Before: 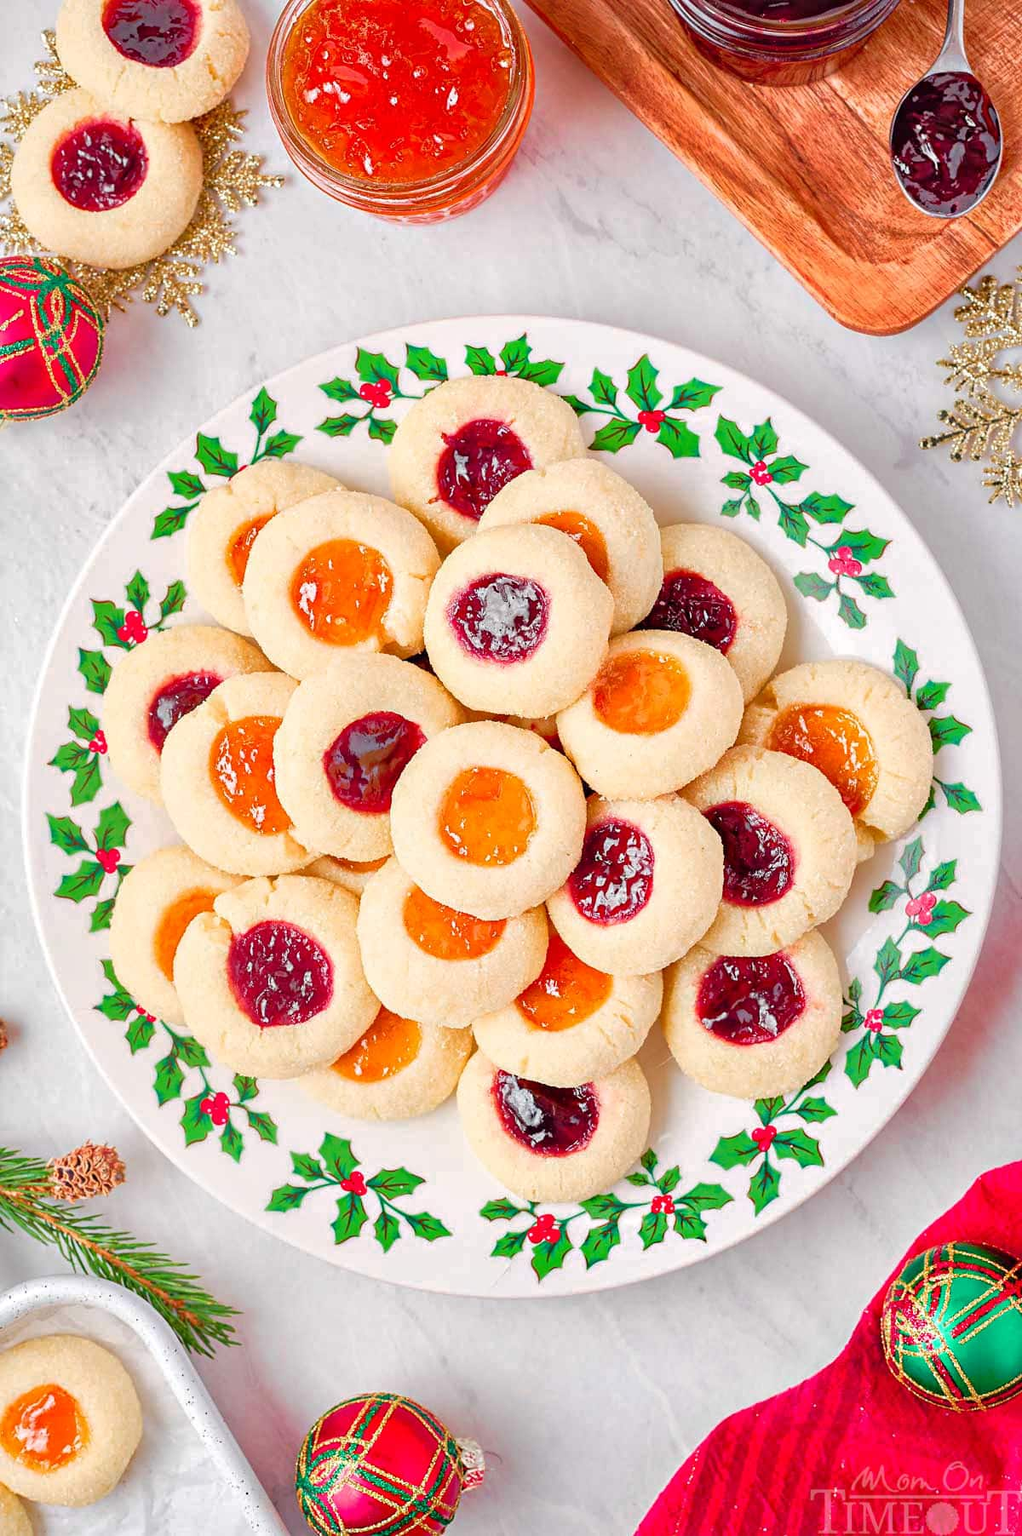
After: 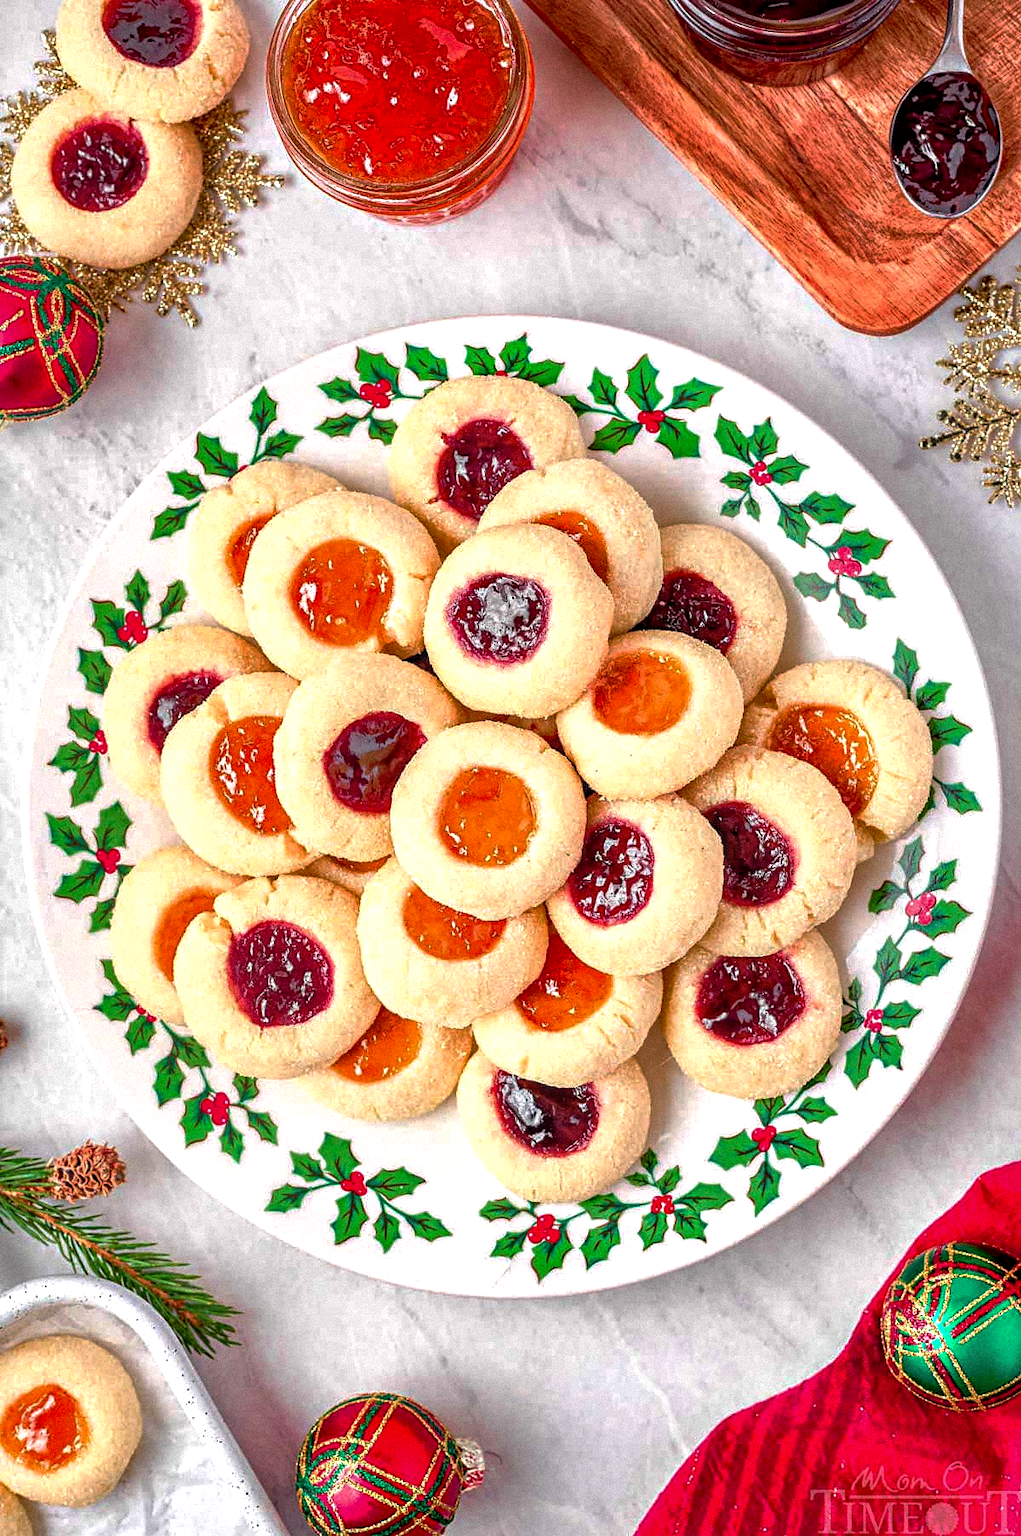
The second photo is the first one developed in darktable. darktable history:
base curve: curves: ch0 [(0, 0) (0.595, 0.418) (1, 1)], preserve colors none
exposure: exposure 0.2 EV, compensate highlight preservation false
grain: mid-tones bias 0%
local contrast: detail 150%
